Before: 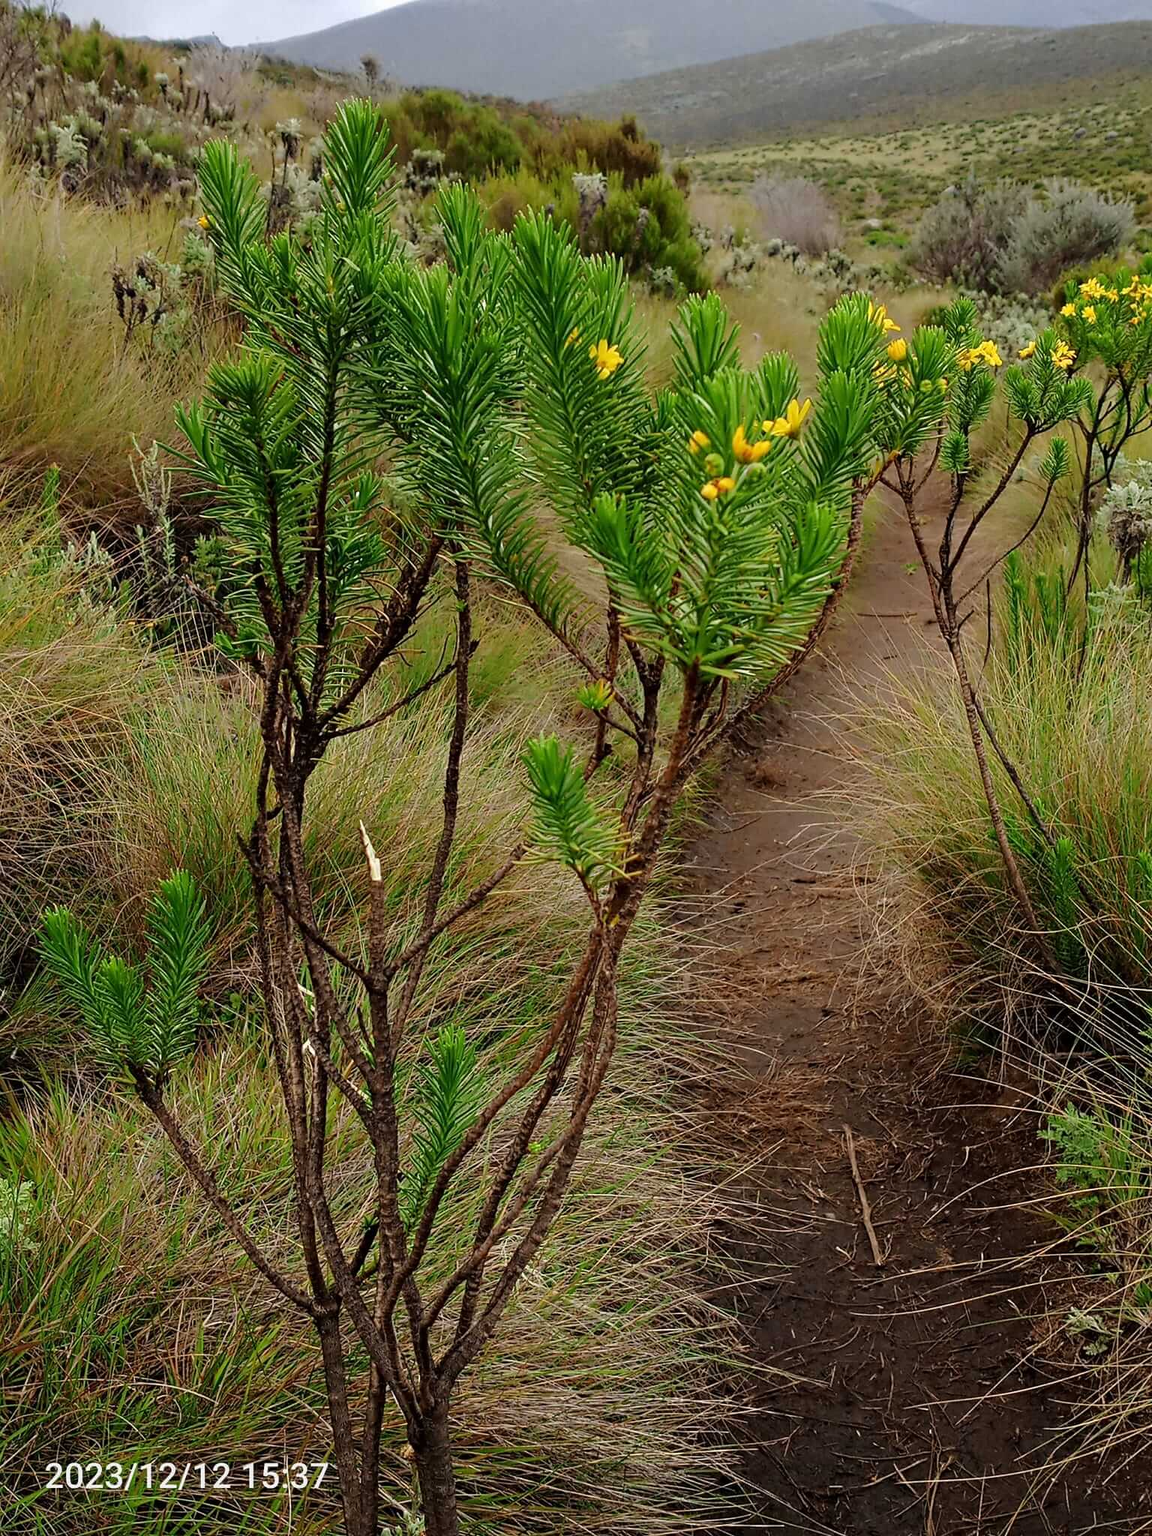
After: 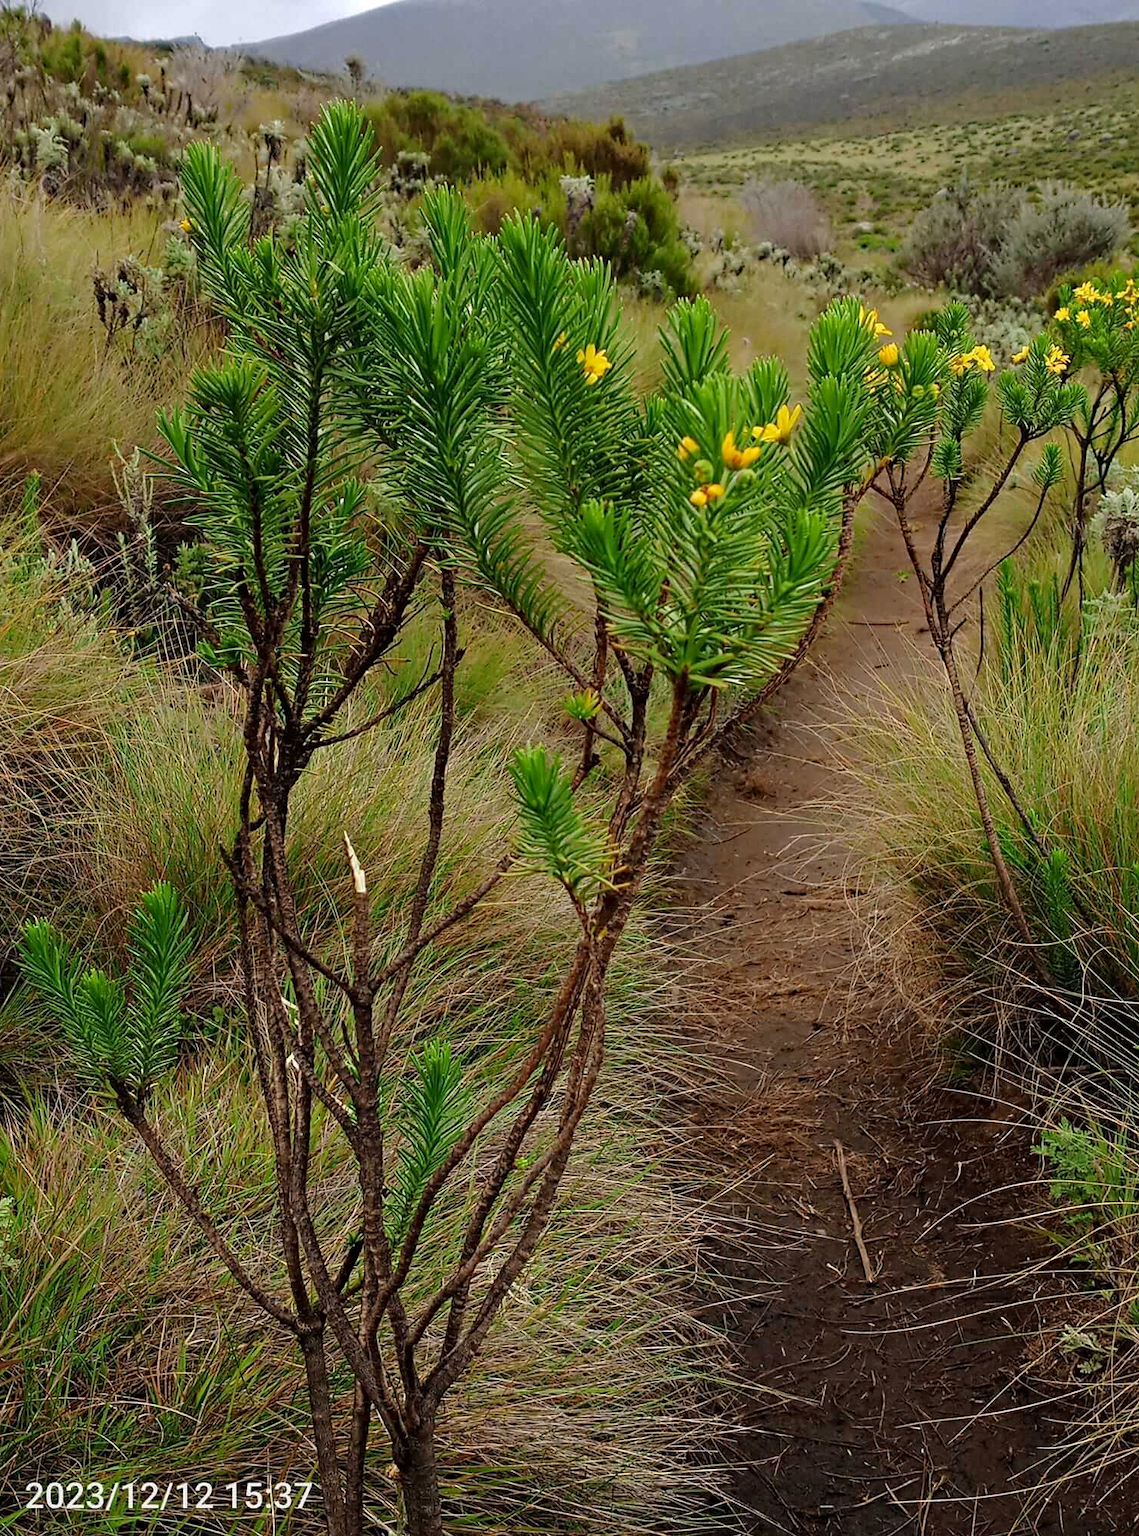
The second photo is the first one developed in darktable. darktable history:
haze removal: compatibility mode true, adaptive false
rotate and perspective: automatic cropping off
crop and rotate: left 1.774%, right 0.633%, bottom 1.28%
